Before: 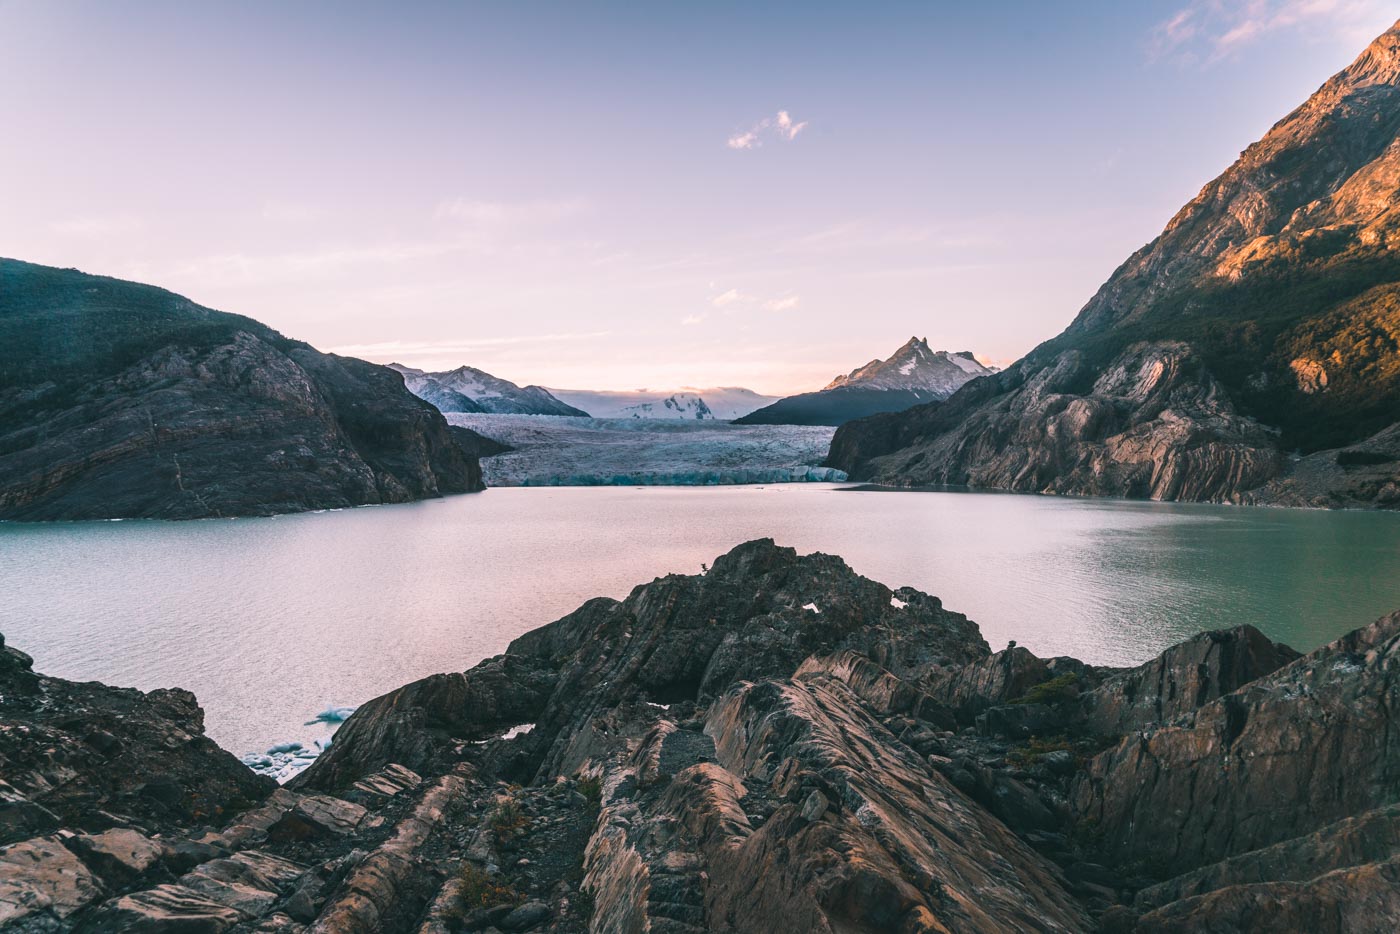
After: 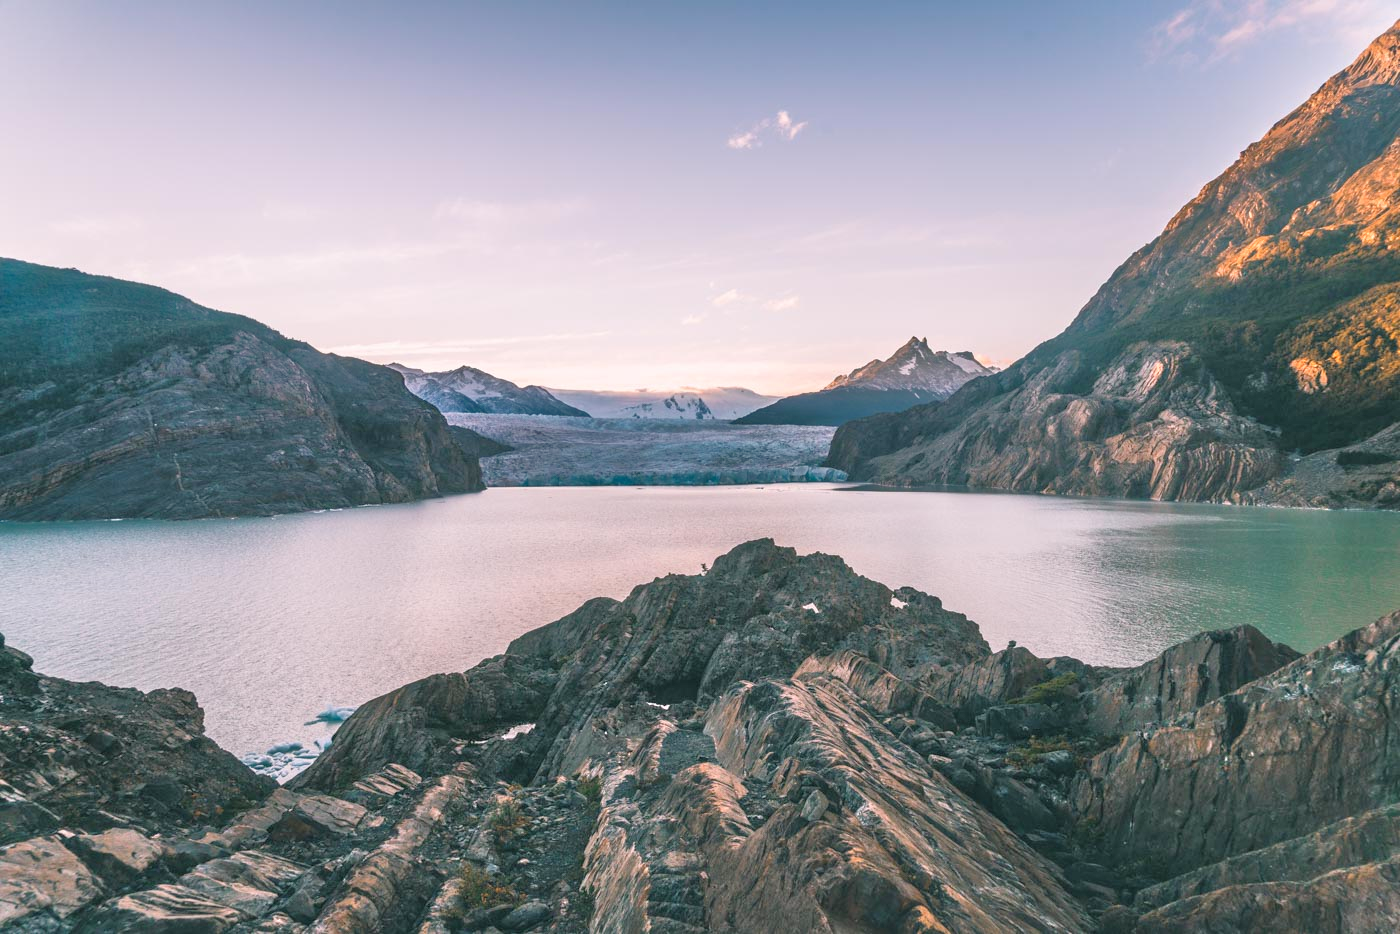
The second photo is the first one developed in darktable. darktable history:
tone equalizer: -7 EV 0.143 EV, -6 EV 0.617 EV, -5 EV 1.19 EV, -4 EV 1.32 EV, -3 EV 1.18 EV, -2 EV 0.6 EV, -1 EV 0.158 EV
